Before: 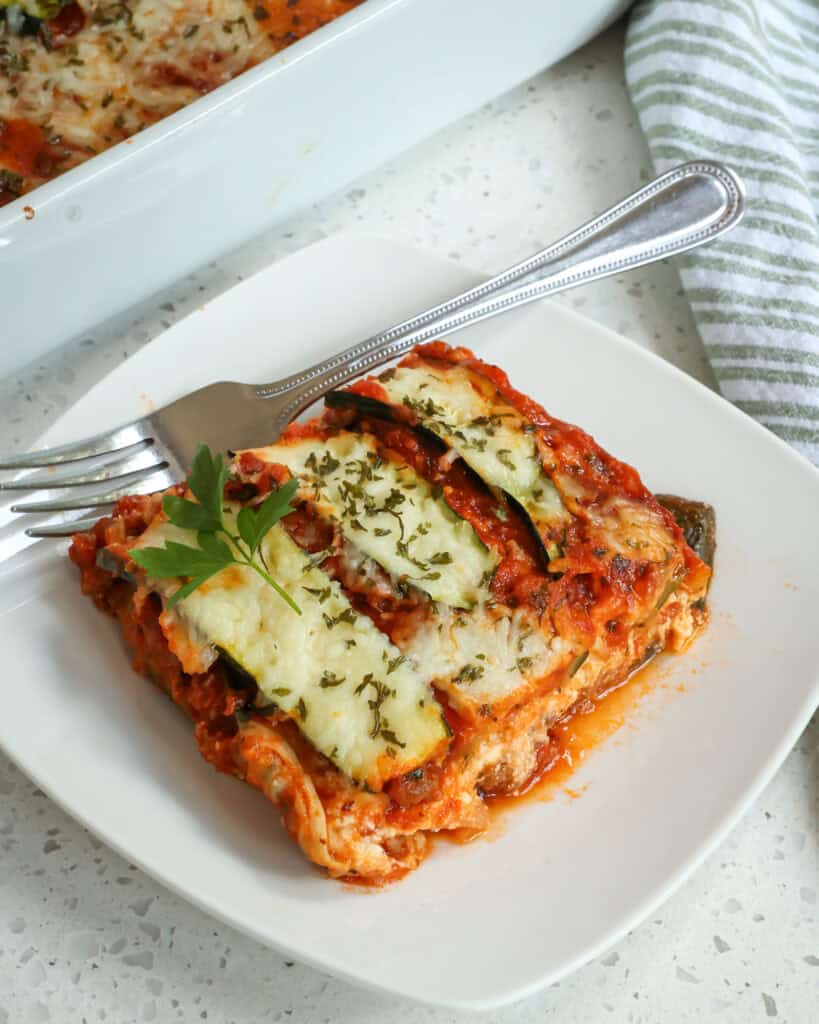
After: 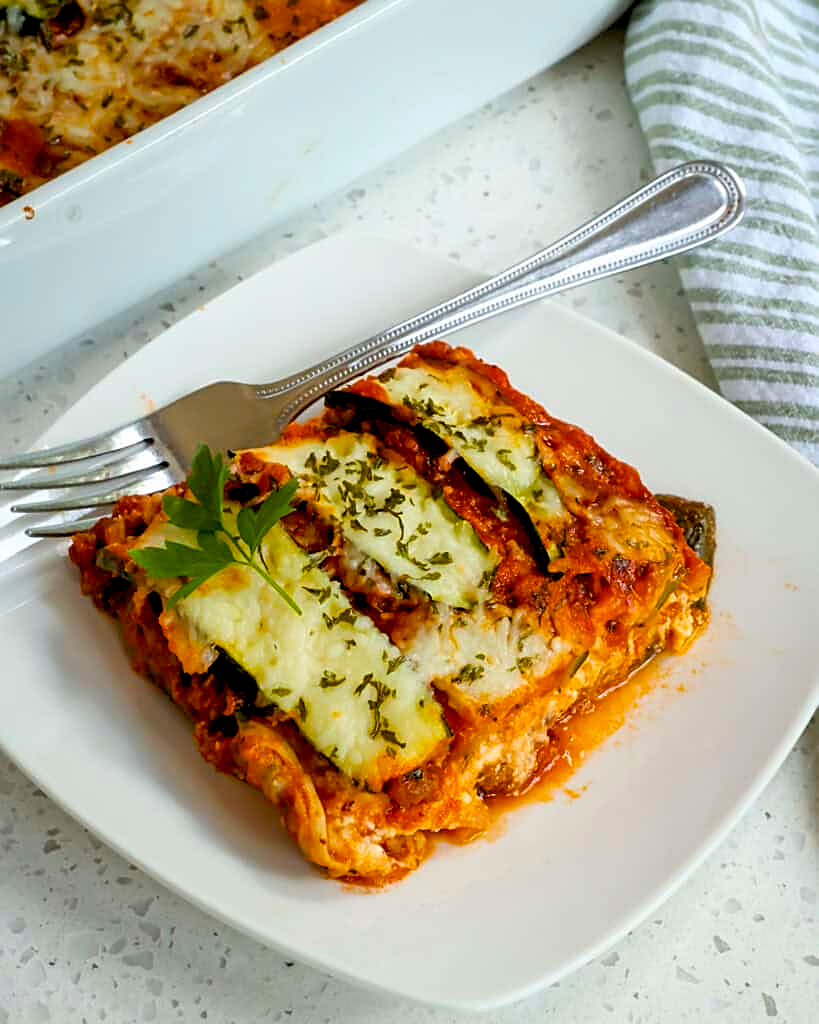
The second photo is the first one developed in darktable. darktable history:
sharpen: on, module defaults
color balance rgb: global offset › luminance -1.445%, perceptual saturation grading › global saturation 29.961%, global vibrance 20%
